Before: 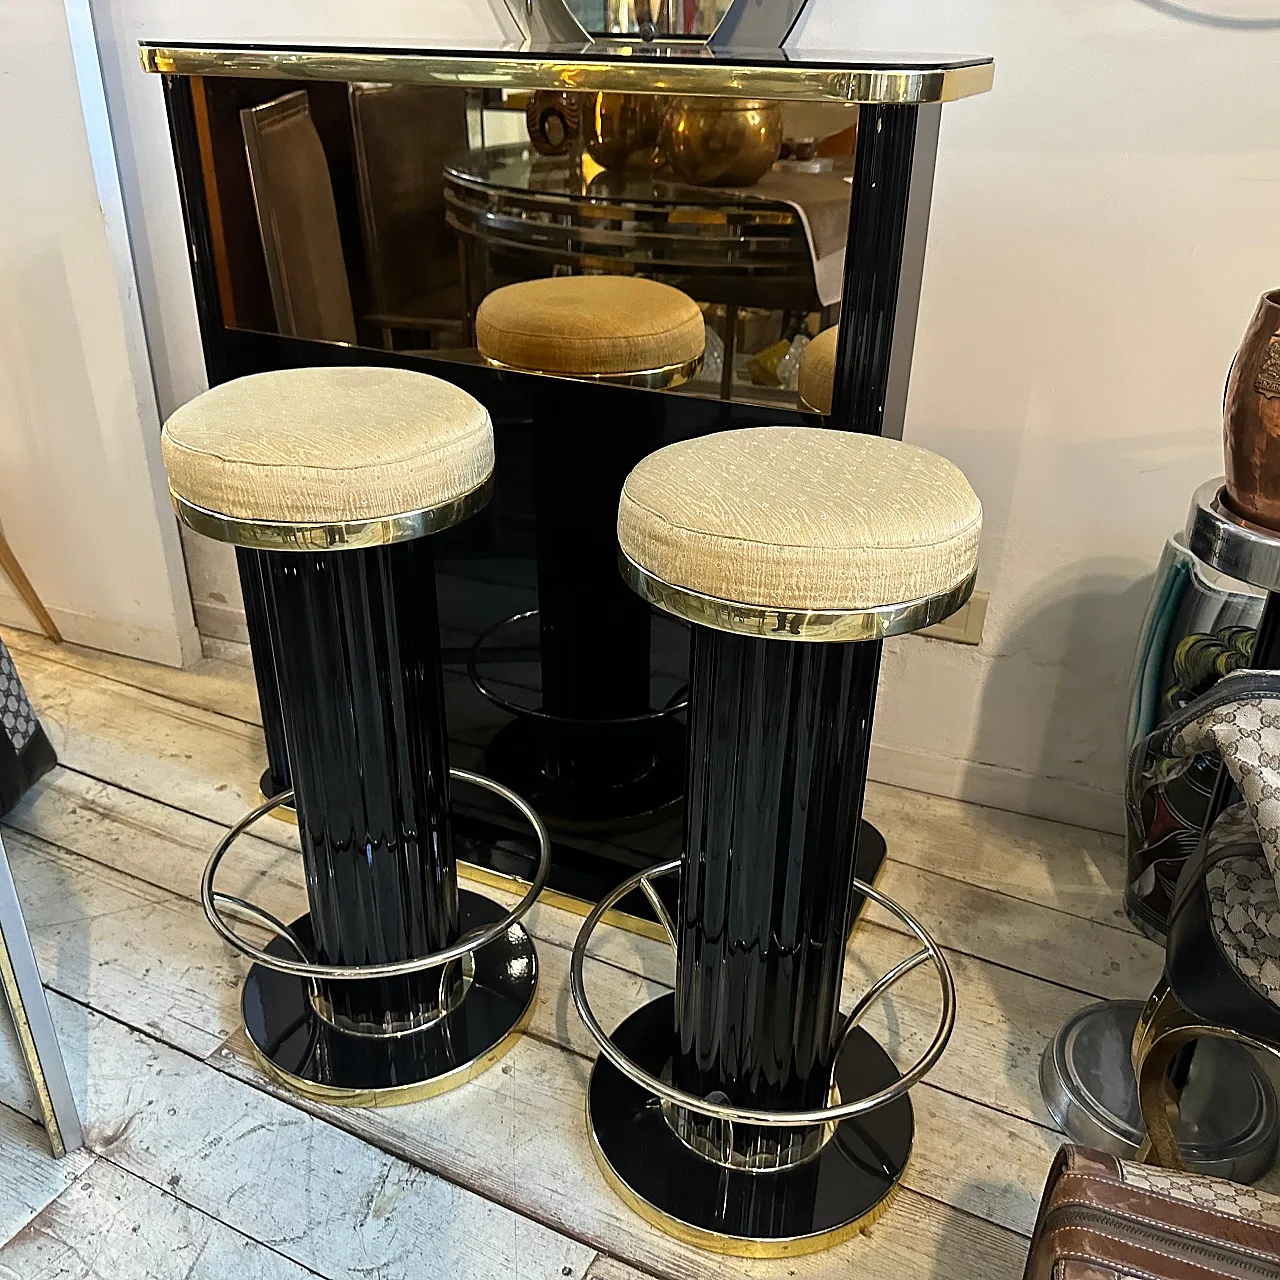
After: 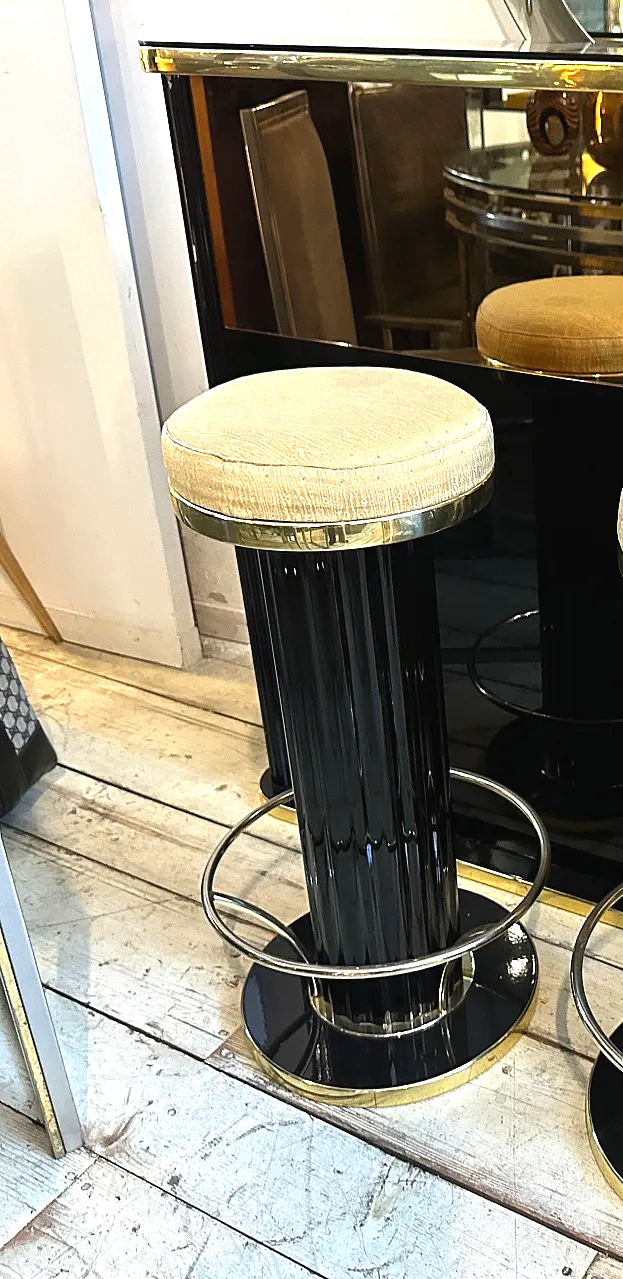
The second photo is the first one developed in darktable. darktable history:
crop and rotate: left 0.028%, top 0%, right 51.256%
exposure: black level correction -0.001, exposure 0.537 EV, compensate highlight preservation false
